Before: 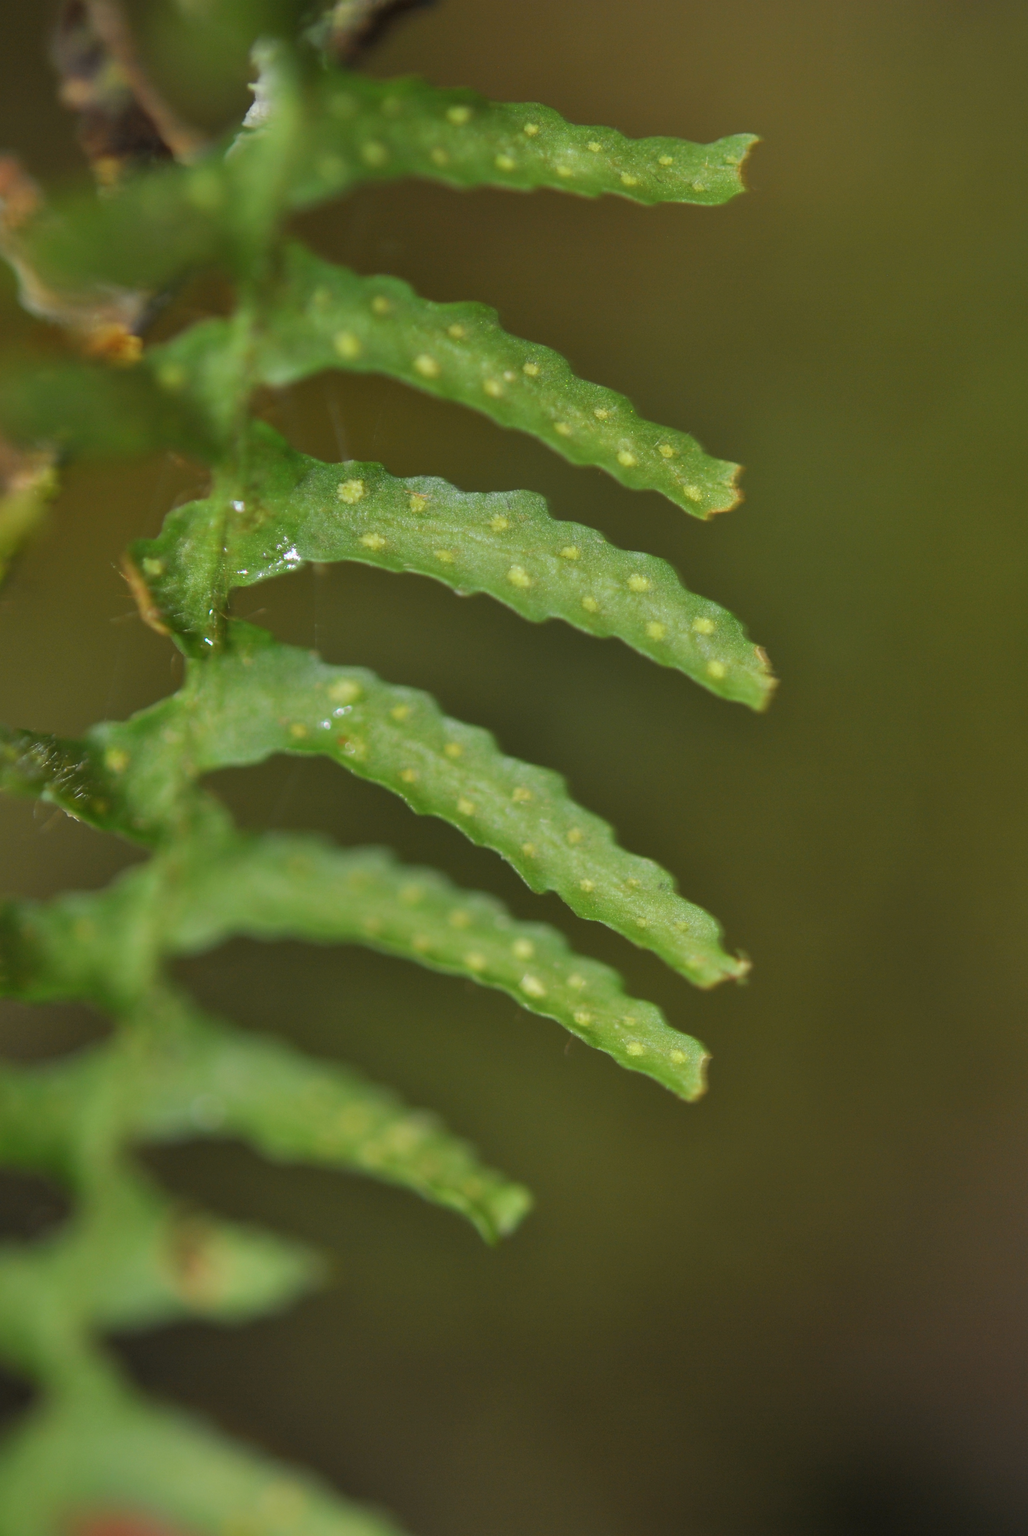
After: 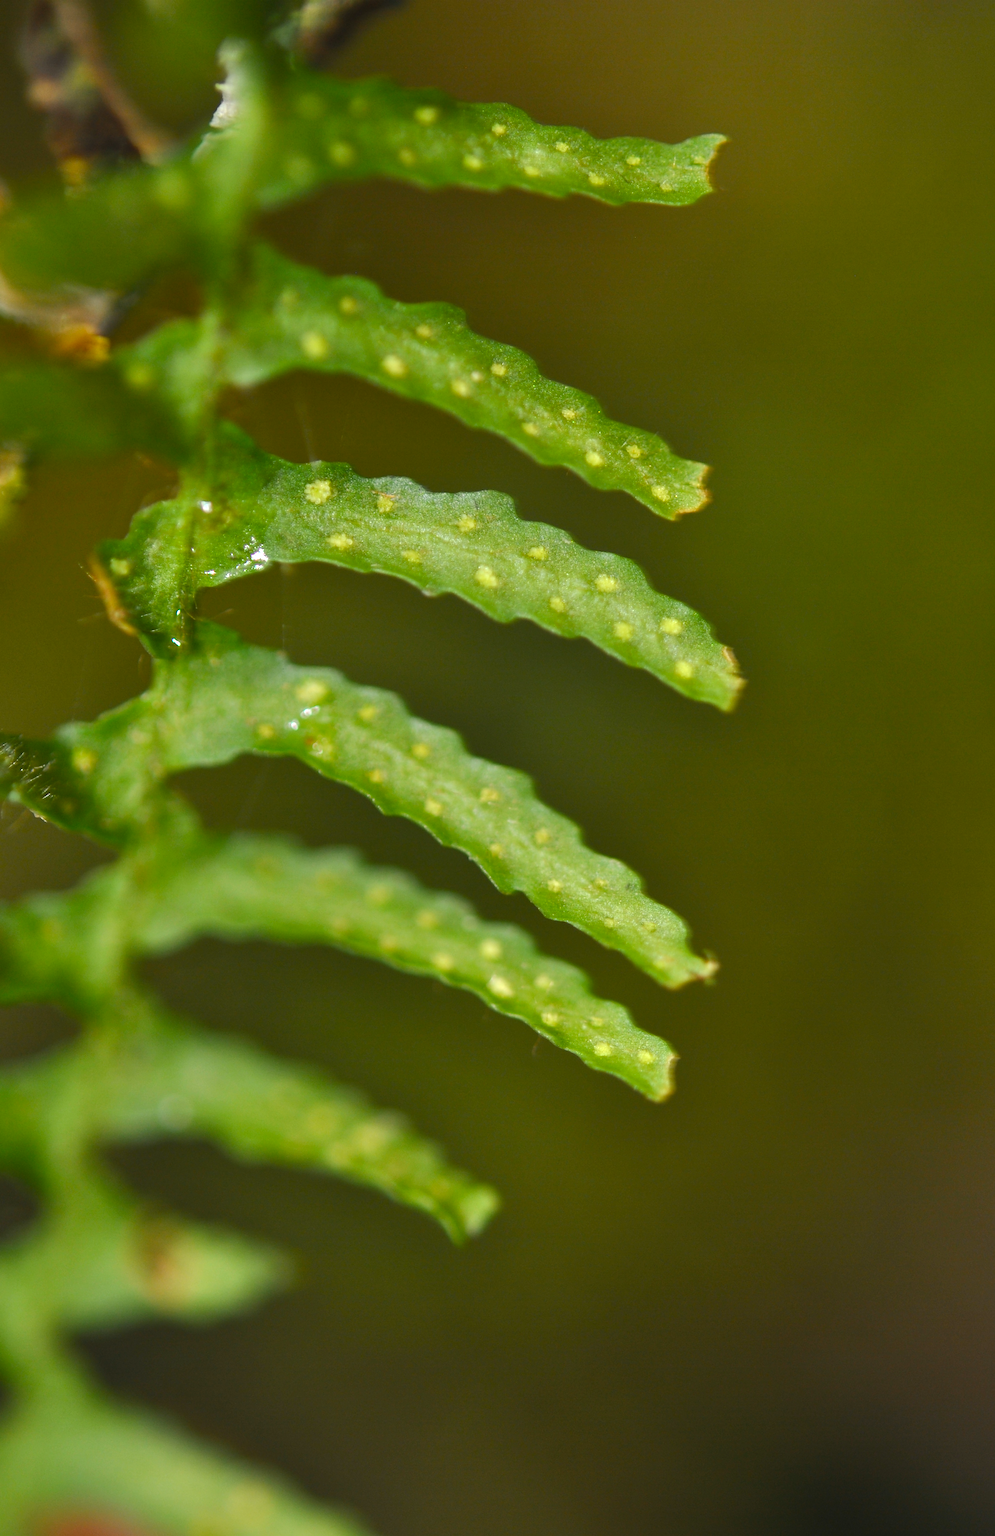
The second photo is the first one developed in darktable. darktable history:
color balance rgb: shadows lift › chroma 1%, shadows lift › hue 217.2°, power › hue 310.8°, highlights gain › chroma 1%, highlights gain › hue 54°, global offset › luminance 0.5%, global offset › hue 171.6°, perceptual saturation grading › global saturation 14.09%, perceptual saturation grading › highlights -25%, perceptual saturation grading › shadows 30%, perceptual brilliance grading › highlights 13.42%, perceptual brilliance grading › mid-tones 8.05%, perceptual brilliance grading › shadows -17.45%, global vibrance 25%
levels: levels [0, 0.492, 0.984]
crop and rotate: left 3.238%
